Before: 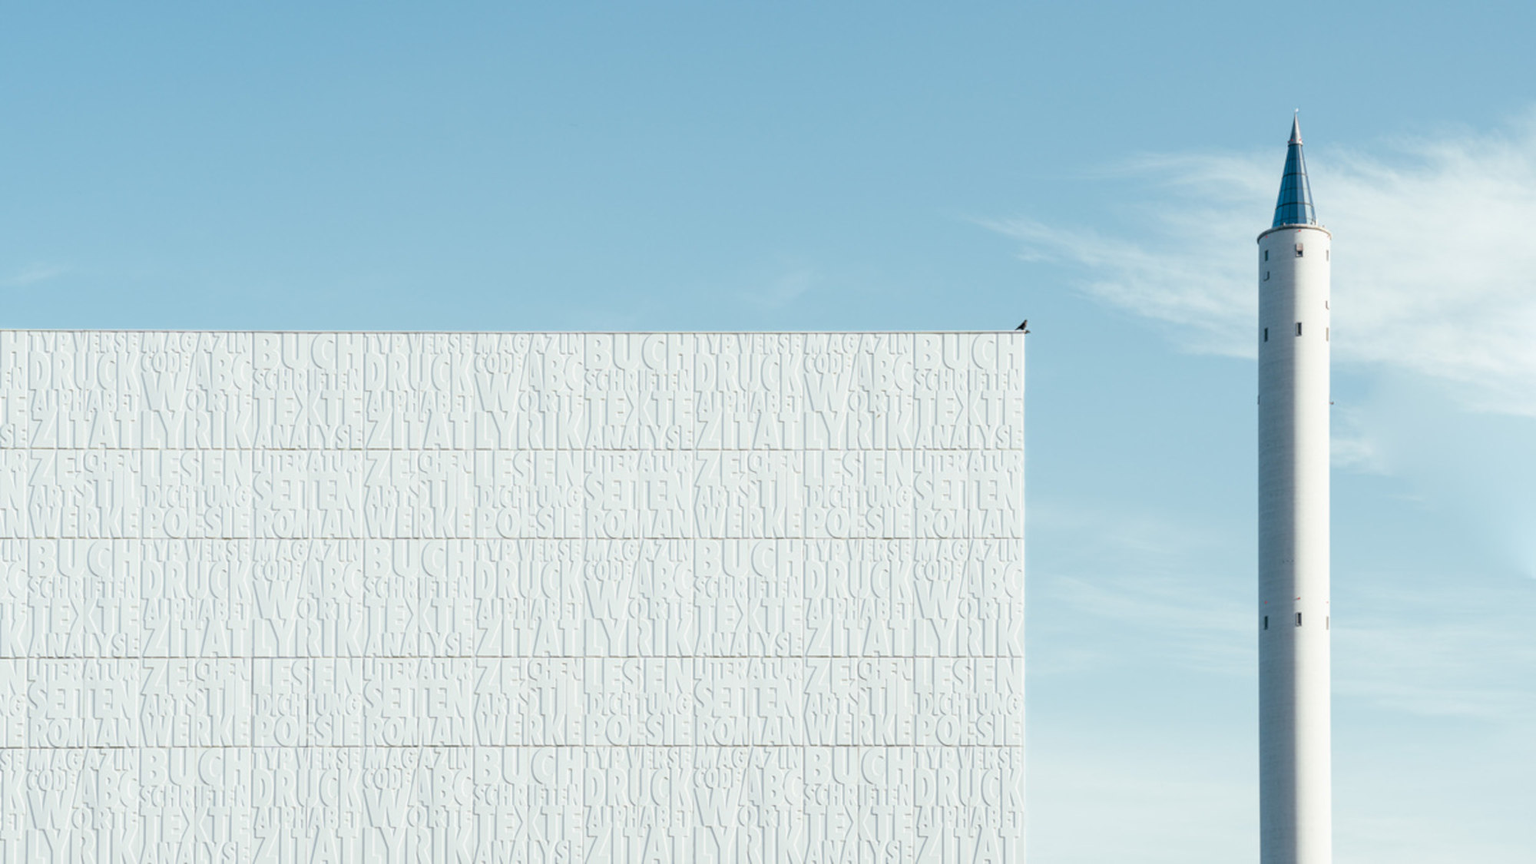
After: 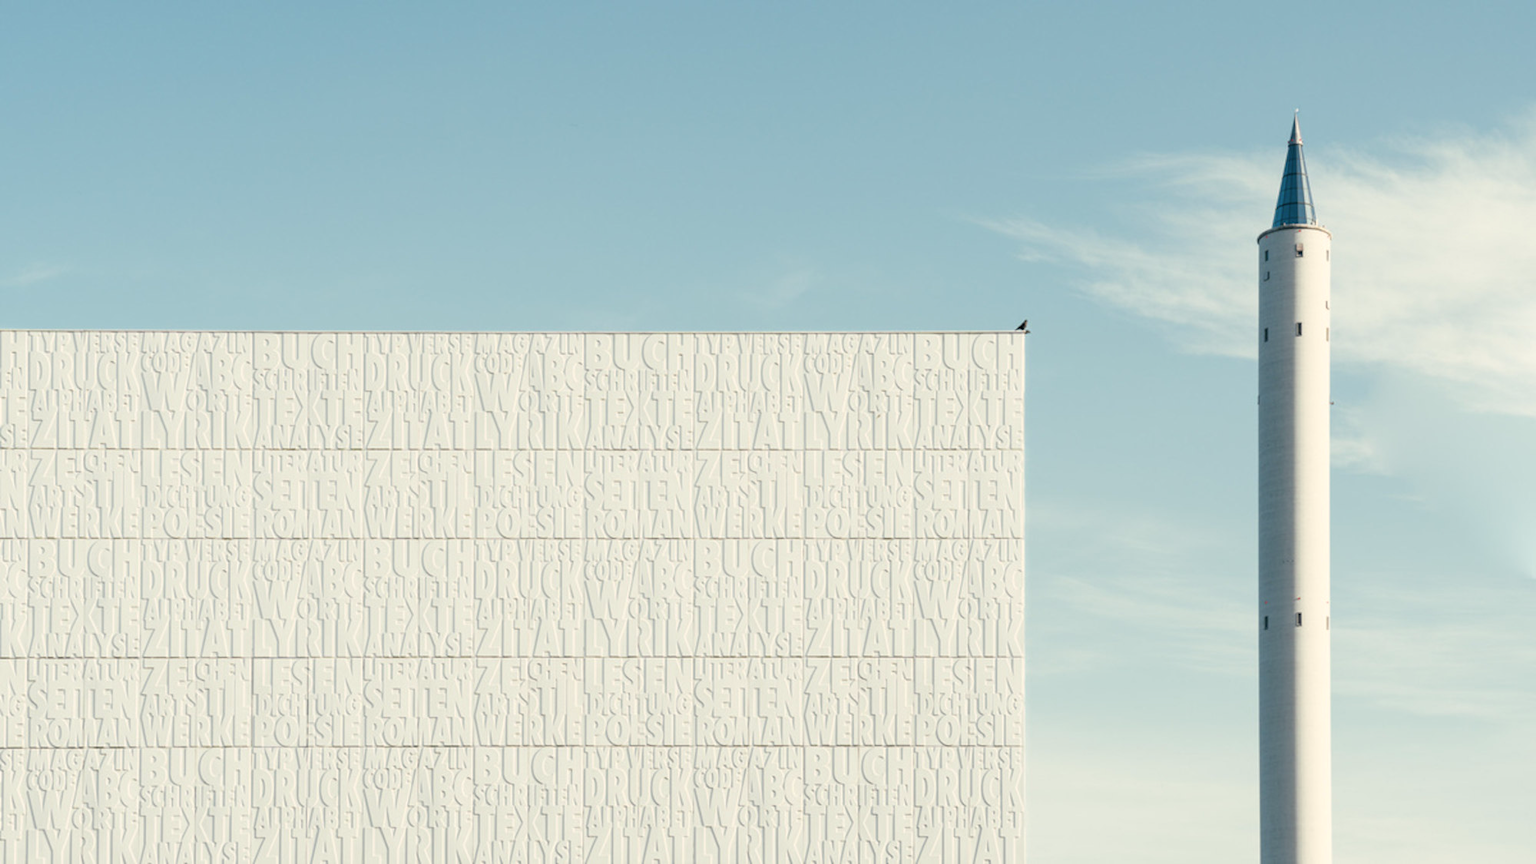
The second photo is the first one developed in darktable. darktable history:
color calibration: x 0.329, y 0.346, temperature 5605.58 K
